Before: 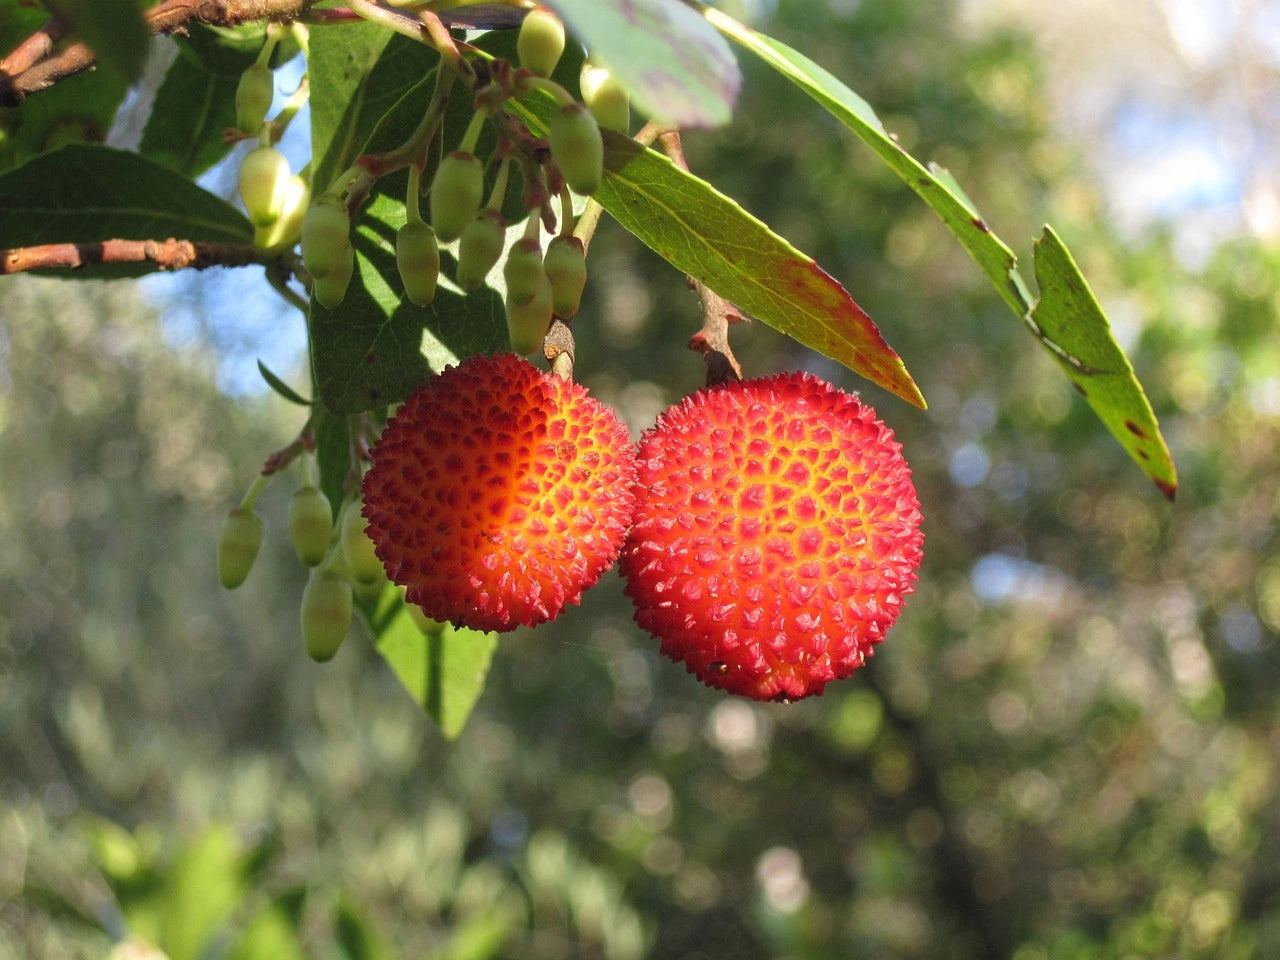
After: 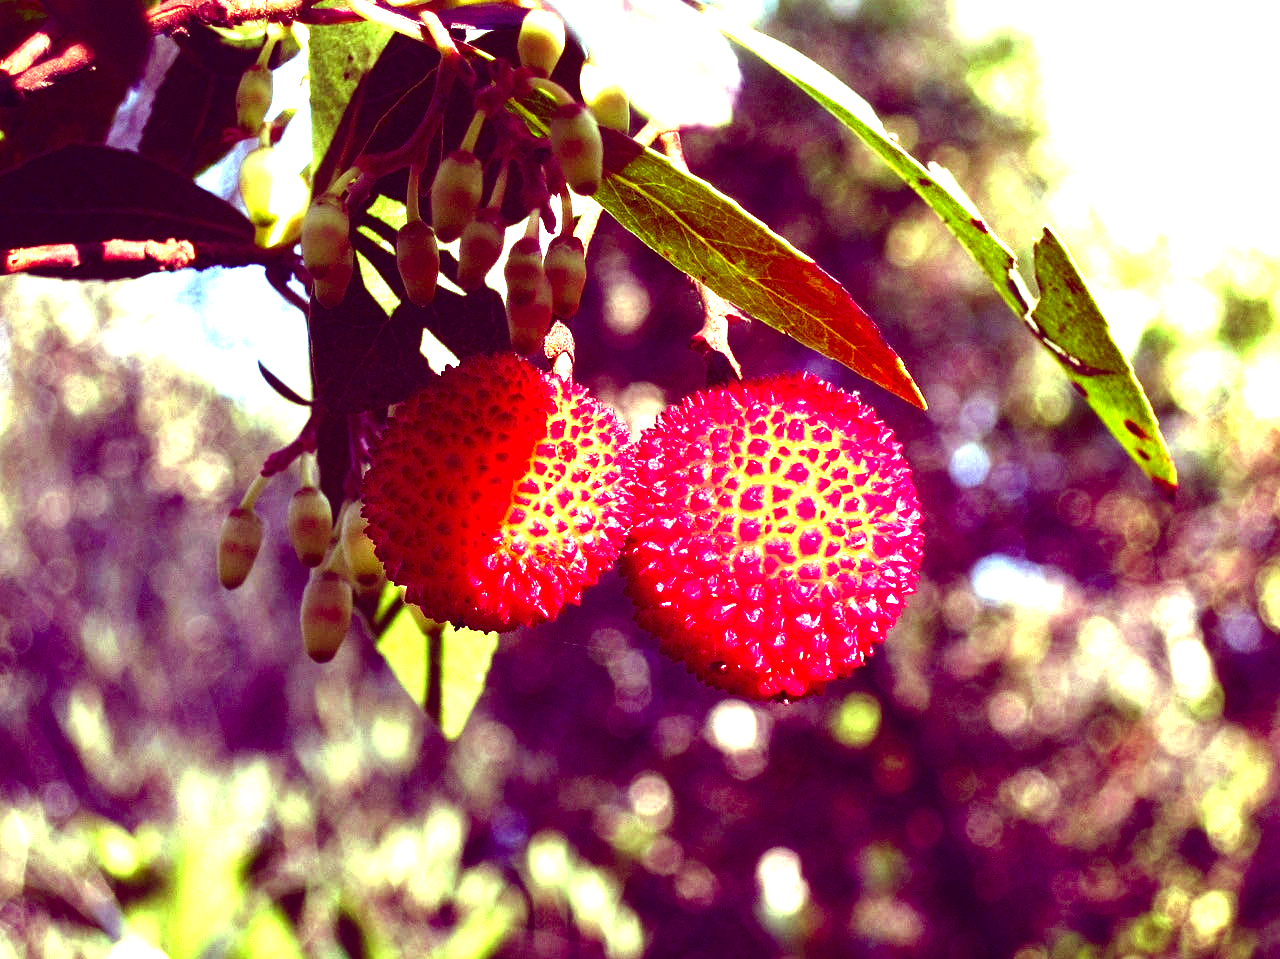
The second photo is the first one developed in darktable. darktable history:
exposure: black level correction 0, exposure 1.625 EV, compensate exposure bias true, compensate highlight preservation false
contrast brightness saturation: brightness -0.2, saturation 0.08
crop: bottom 0.071%
color balance: mode lift, gamma, gain (sRGB), lift [1, 1, 0.101, 1]
